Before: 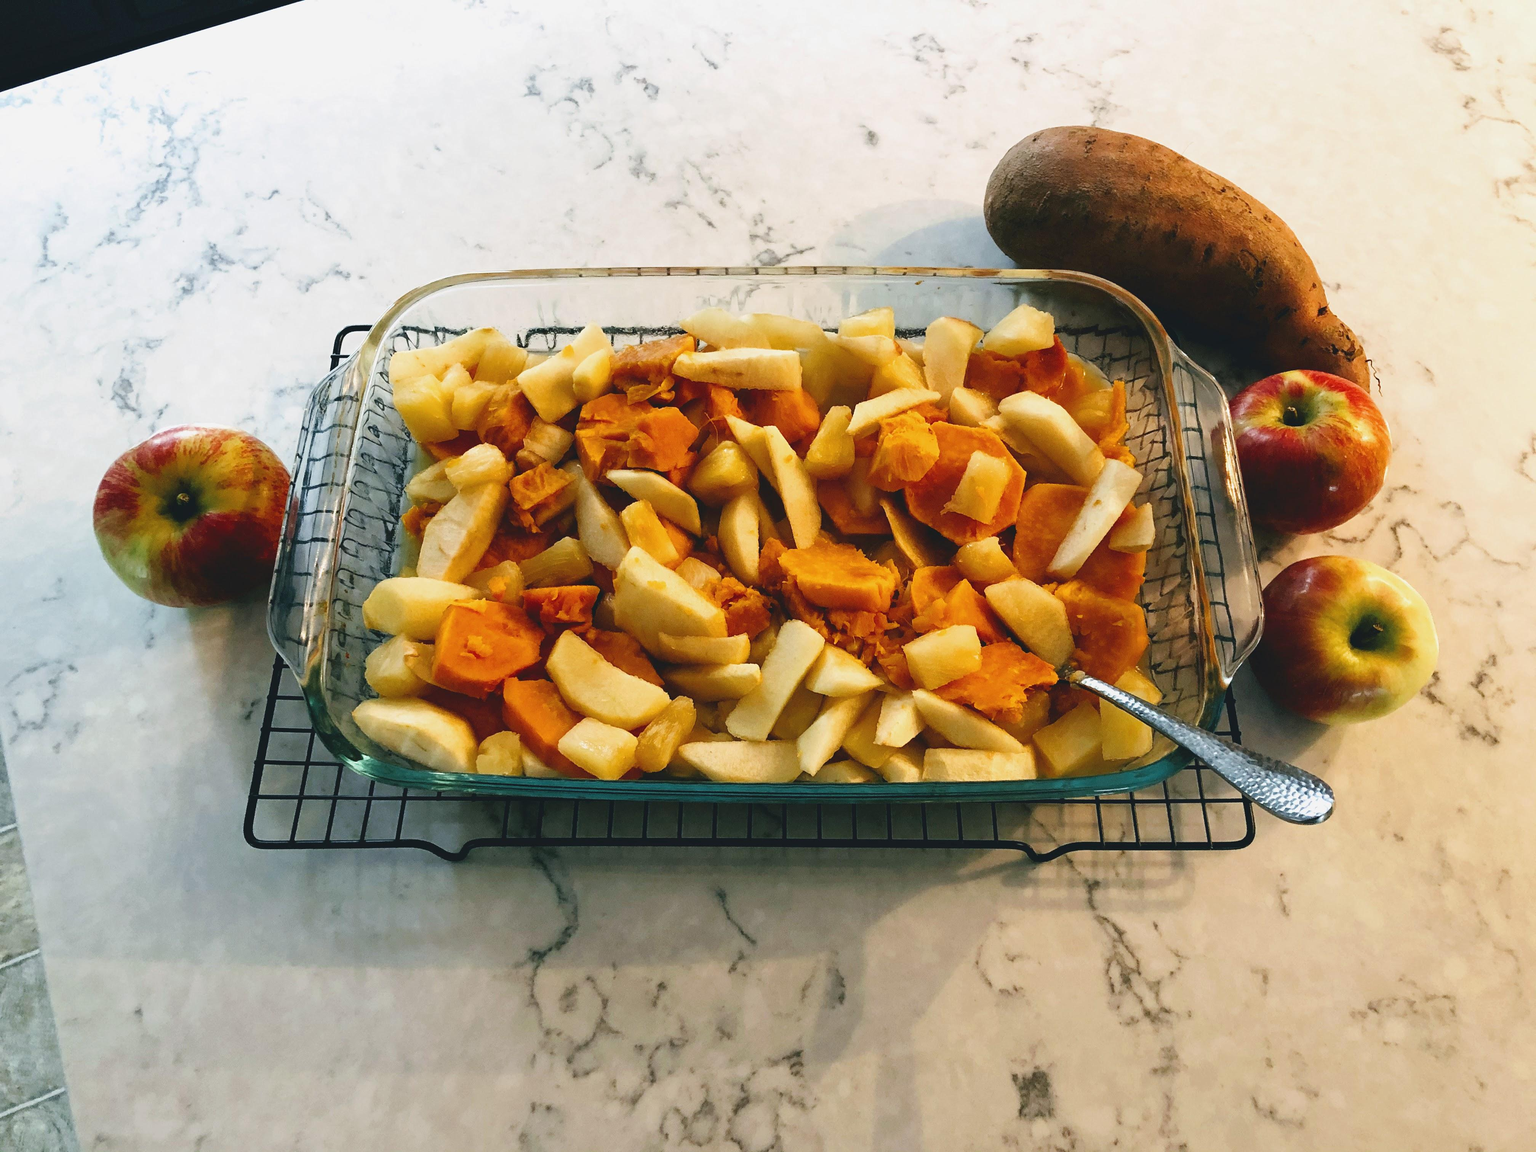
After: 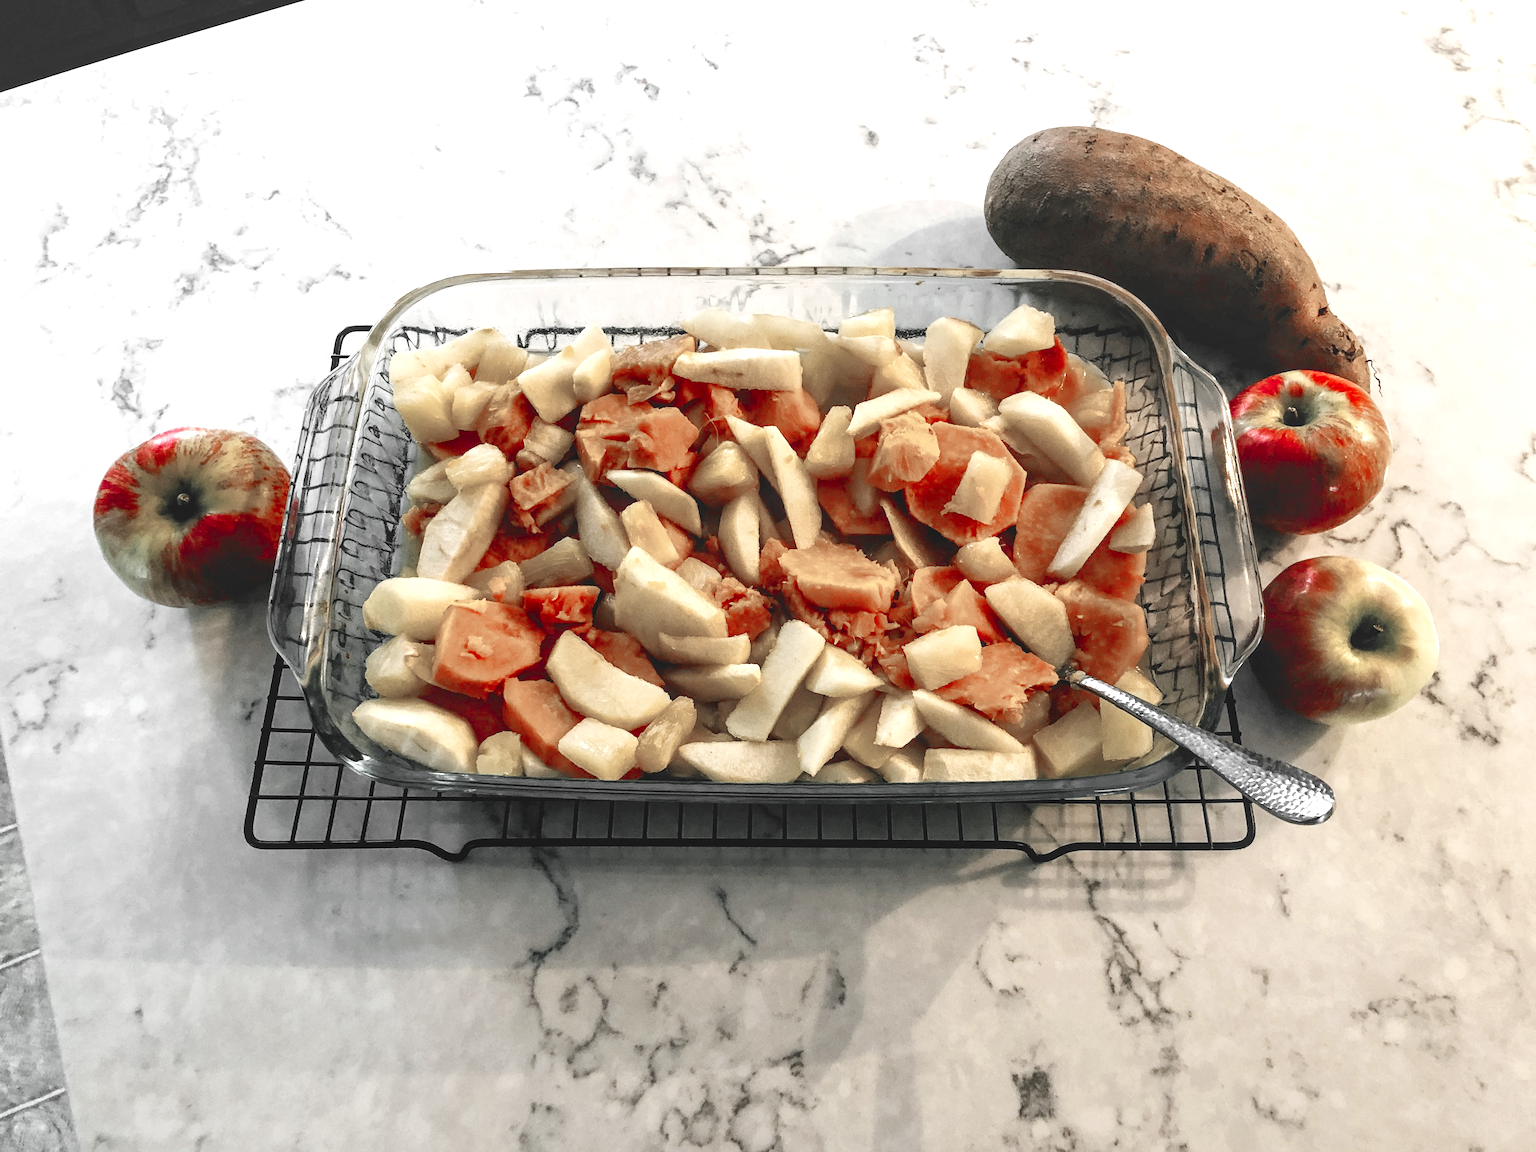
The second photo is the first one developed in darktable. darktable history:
color zones: curves: ch1 [(0, 0.831) (0.08, 0.771) (0.157, 0.268) (0.241, 0.207) (0.562, -0.005) (0.714, -0.013) (0.876, 0.01) (1, 0.831)]
exposure: exposure 0.426 EV, compensate highlight preservation false
local contrast: on, module defaults
